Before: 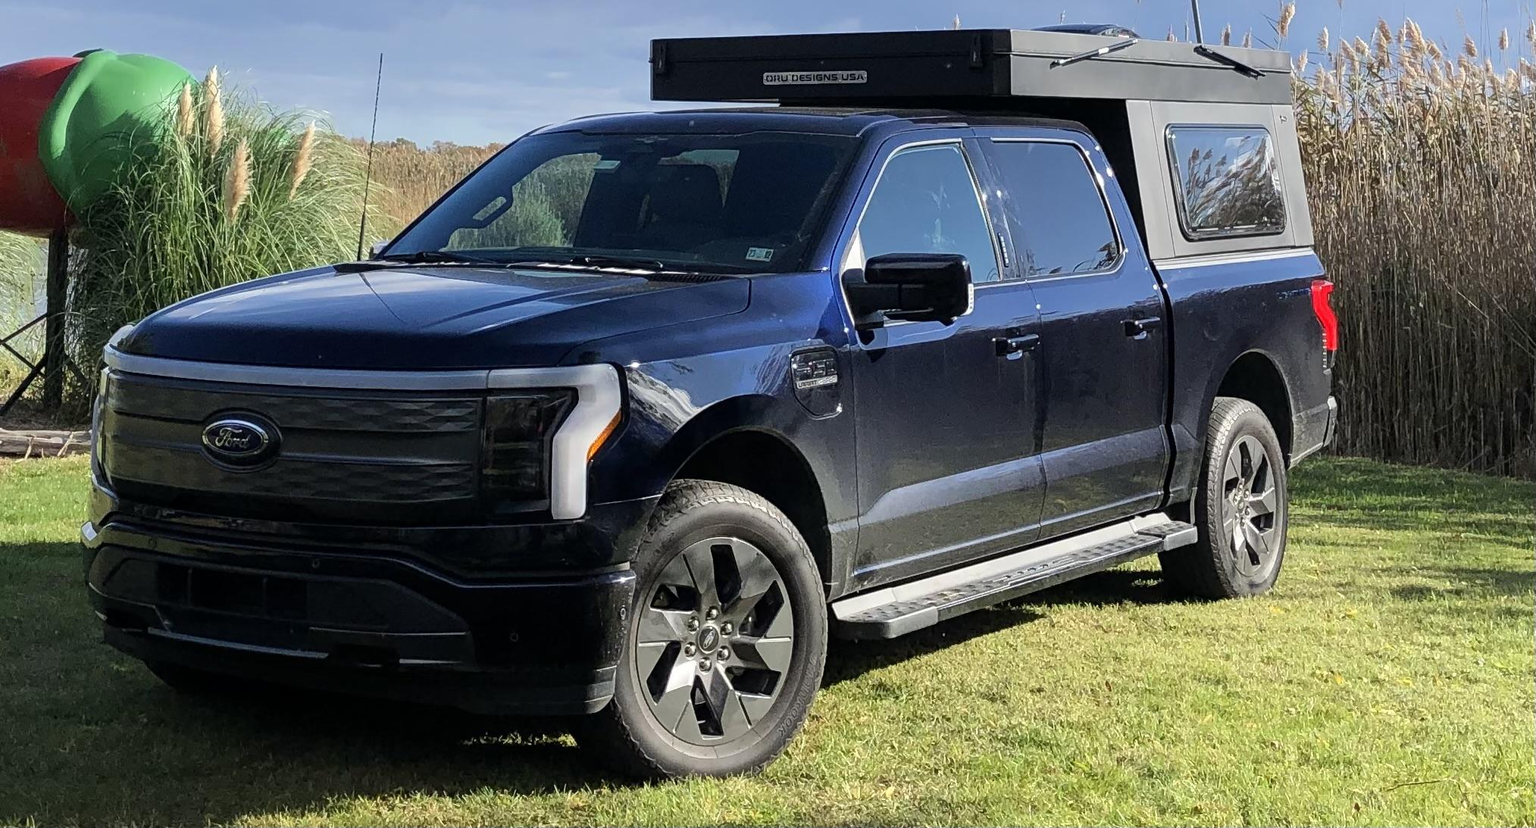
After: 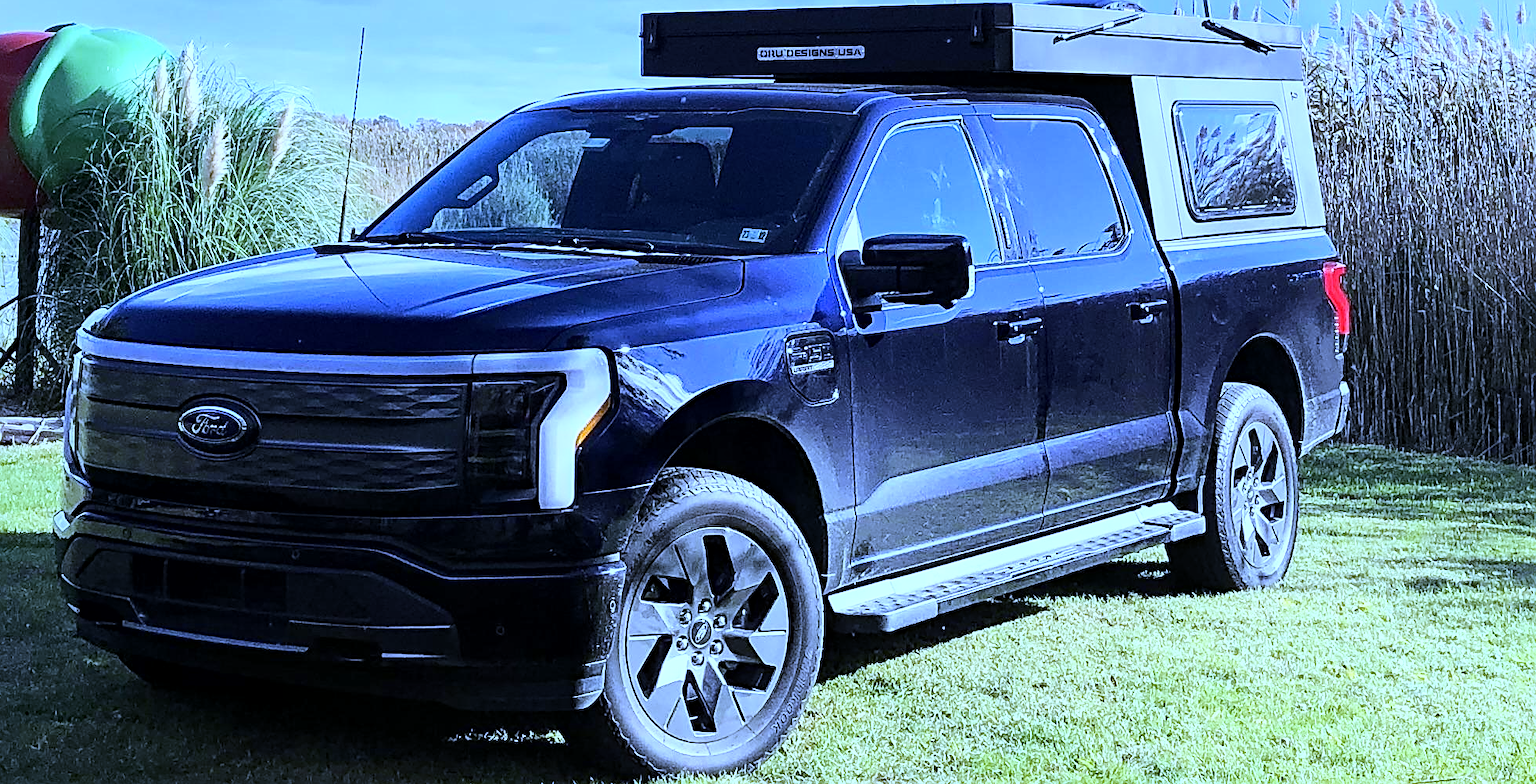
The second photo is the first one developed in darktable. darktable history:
crop: left 1.964%, top 3.251%, right 1.122%, bottom 4.933%
local contrast: mode bilateral grid, contrast 20, coarseness 50, detail 120%, midtone range 0.2
haze removal: compatibility mode true, adaptive false
sharpen: on, module defaults
white balance: red 0.766, blue 1.537
shadows and highlights: shadows 12, white point adjustment 1.2, highlights -0.36, soften with gaussian
base curve: curves: ch0 [(0, 0) (0.028, 0.03) (0.121, 0.232) (0.46, 0.748) (0.859, 0.968) (1, 1)]
